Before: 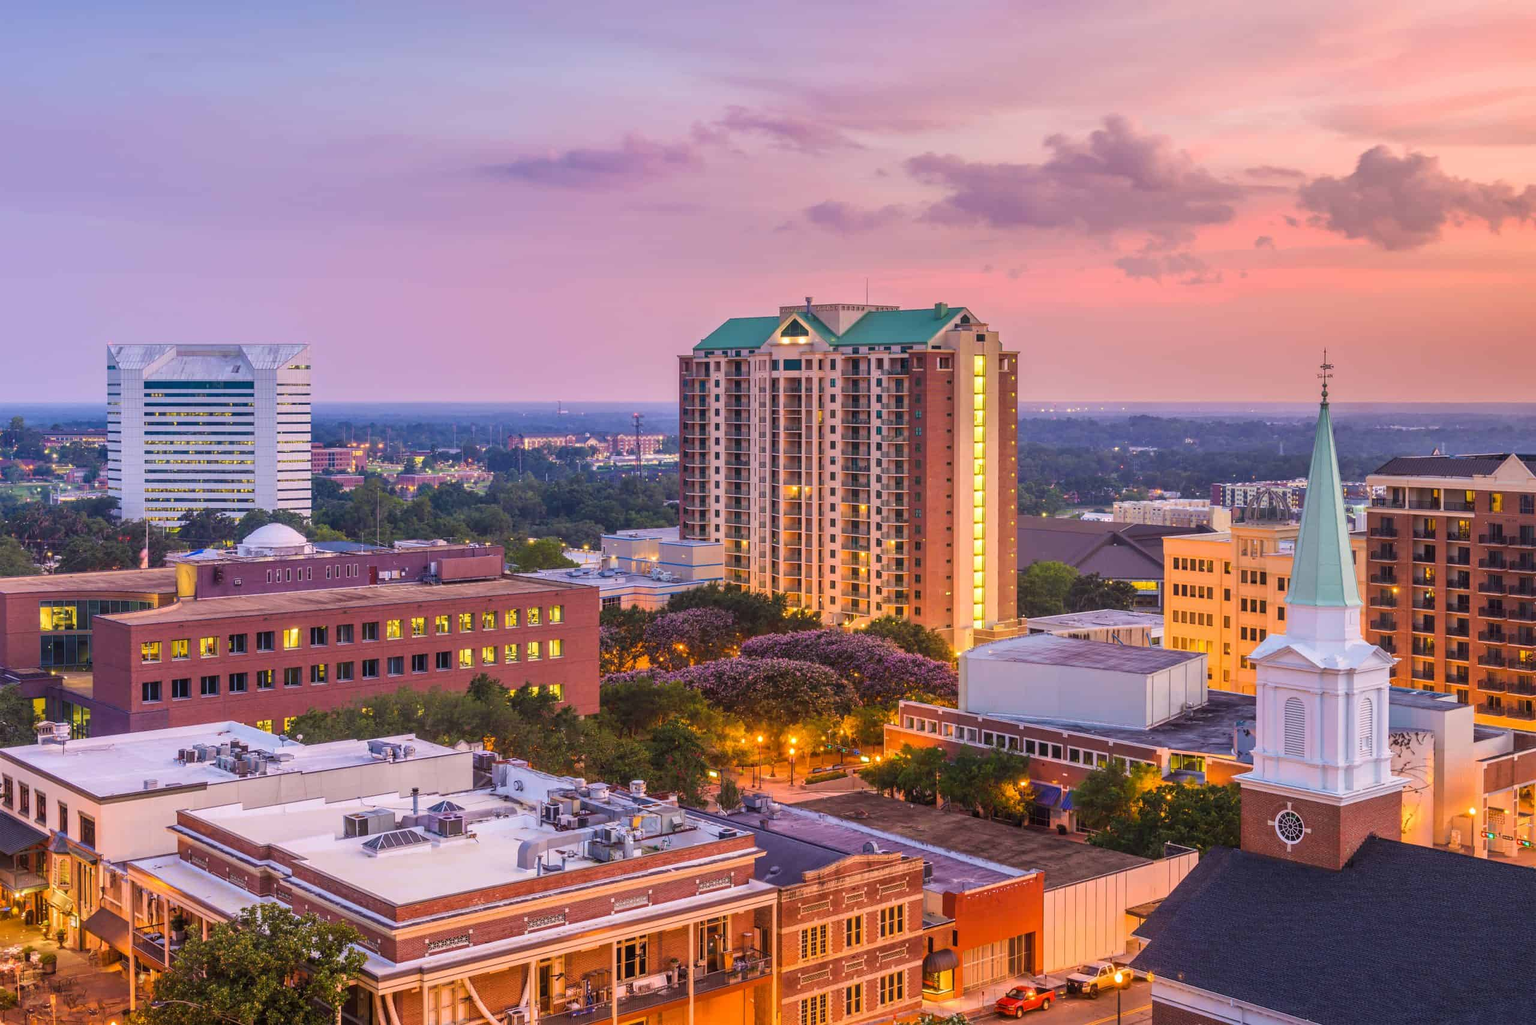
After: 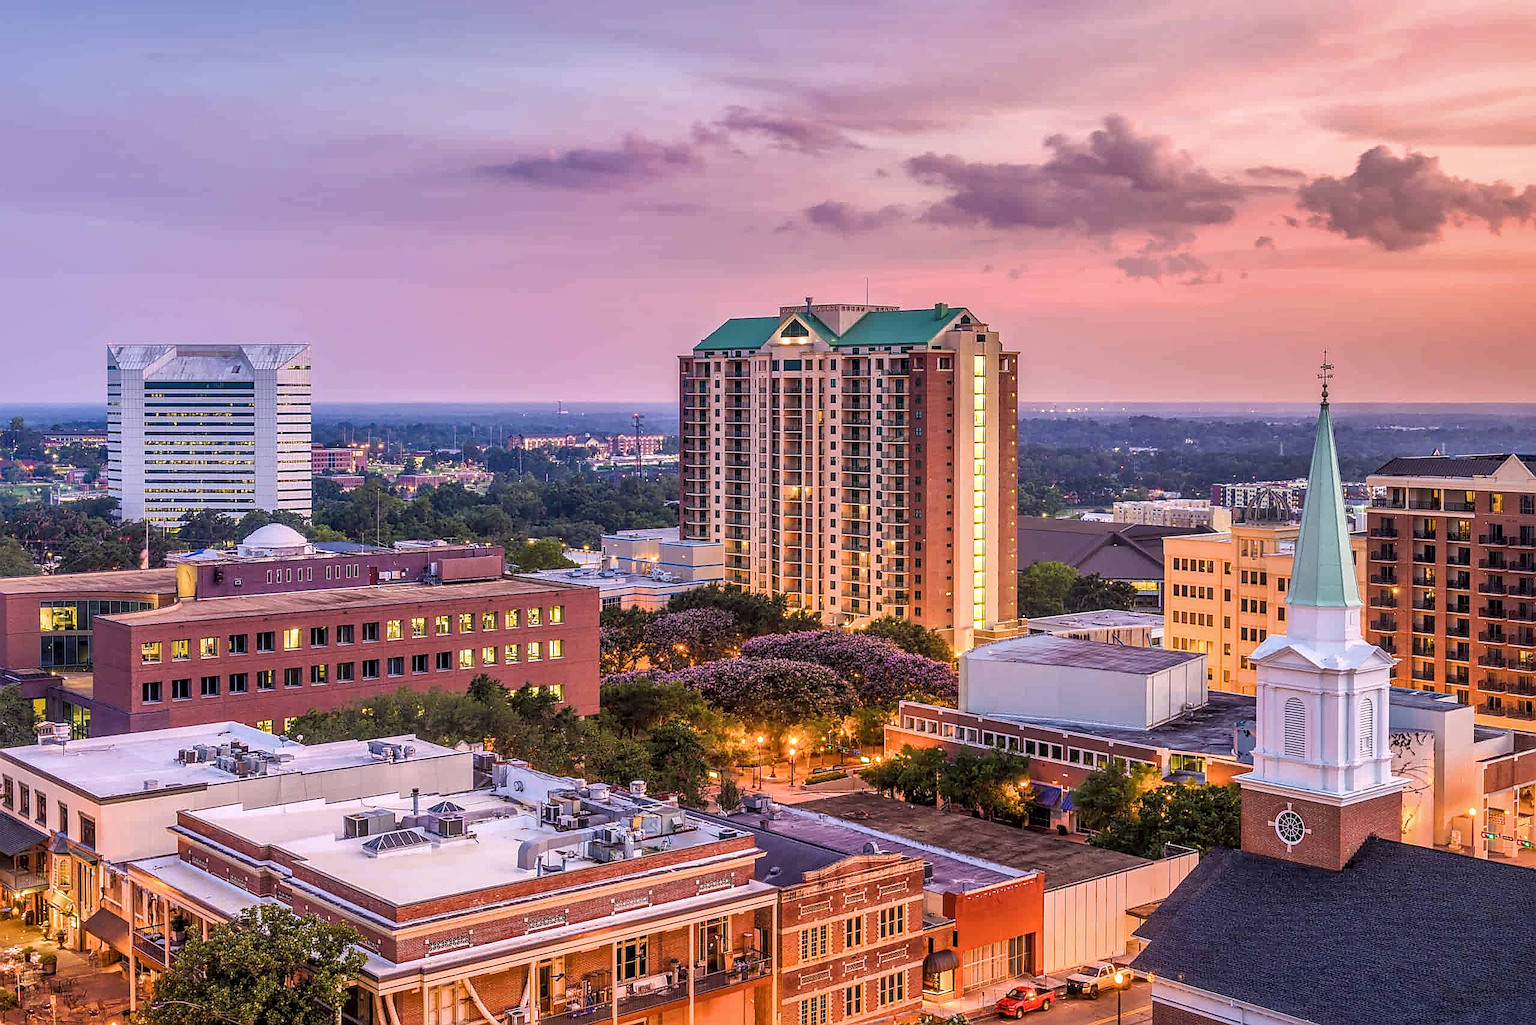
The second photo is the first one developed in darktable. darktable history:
local contrast: detail 130%
filmic rgb: black relative exposure -8 EV, white relative exposure 2.47 EV, hardness 6.34
shadows and highlights: on, module defaults
sharpen: radius 1.392, amount 1.232, threshold 0.614
